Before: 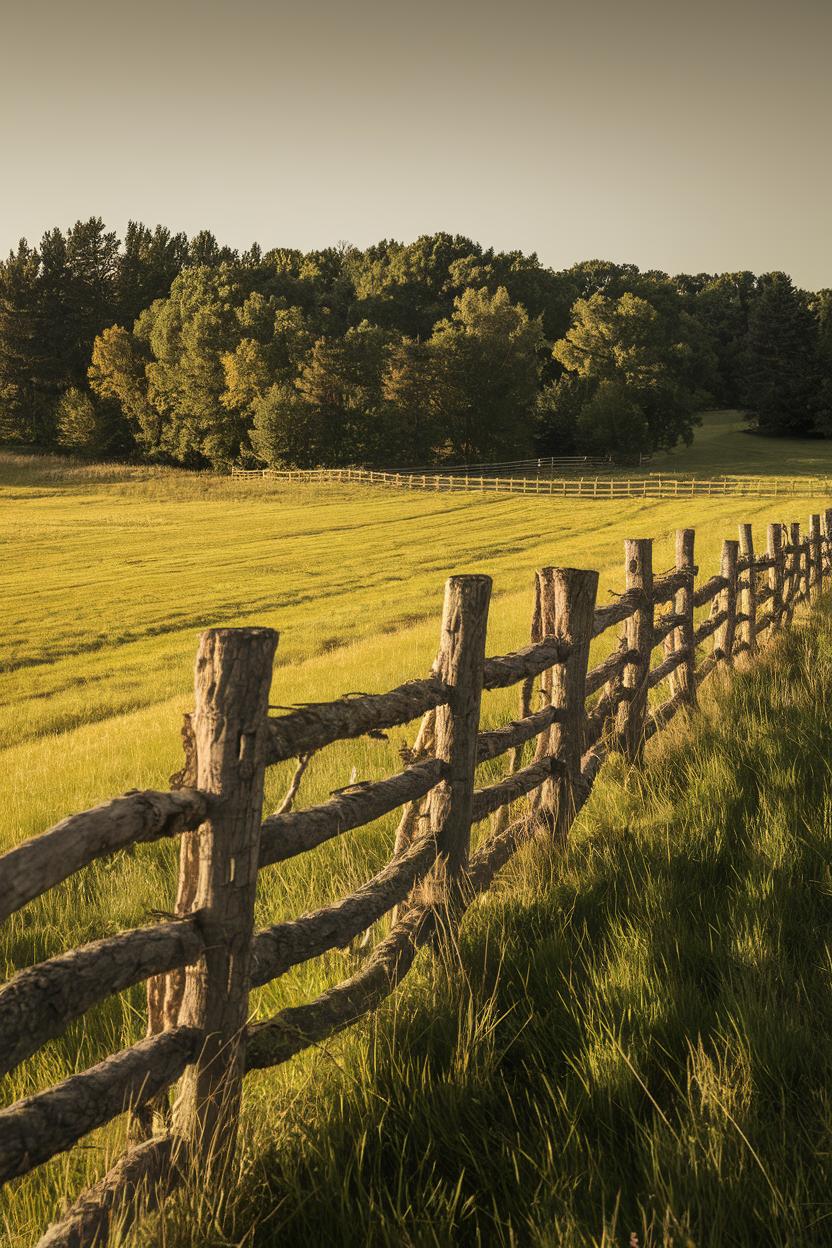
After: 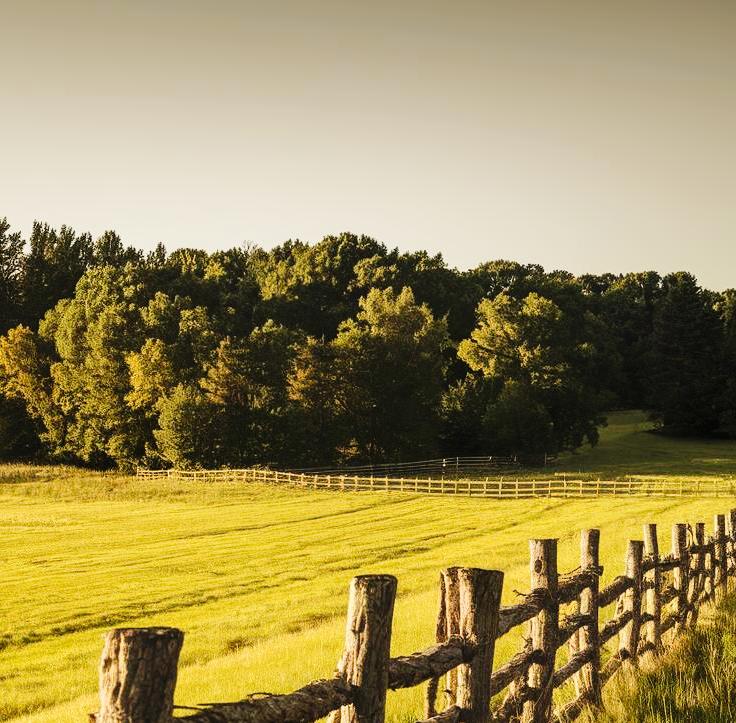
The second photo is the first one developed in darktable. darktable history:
crop and rotate: left 11.519%, bottom 42.059%
base curve: curves: ch0 [(0, 0) (0.036, 0.025) (0.121, 0.166) (0.206, 0.329) (0.605, 0.79) (1, 1)], preserve colors none
color correction: highlights a* -0.126, highlights b* 0.079
